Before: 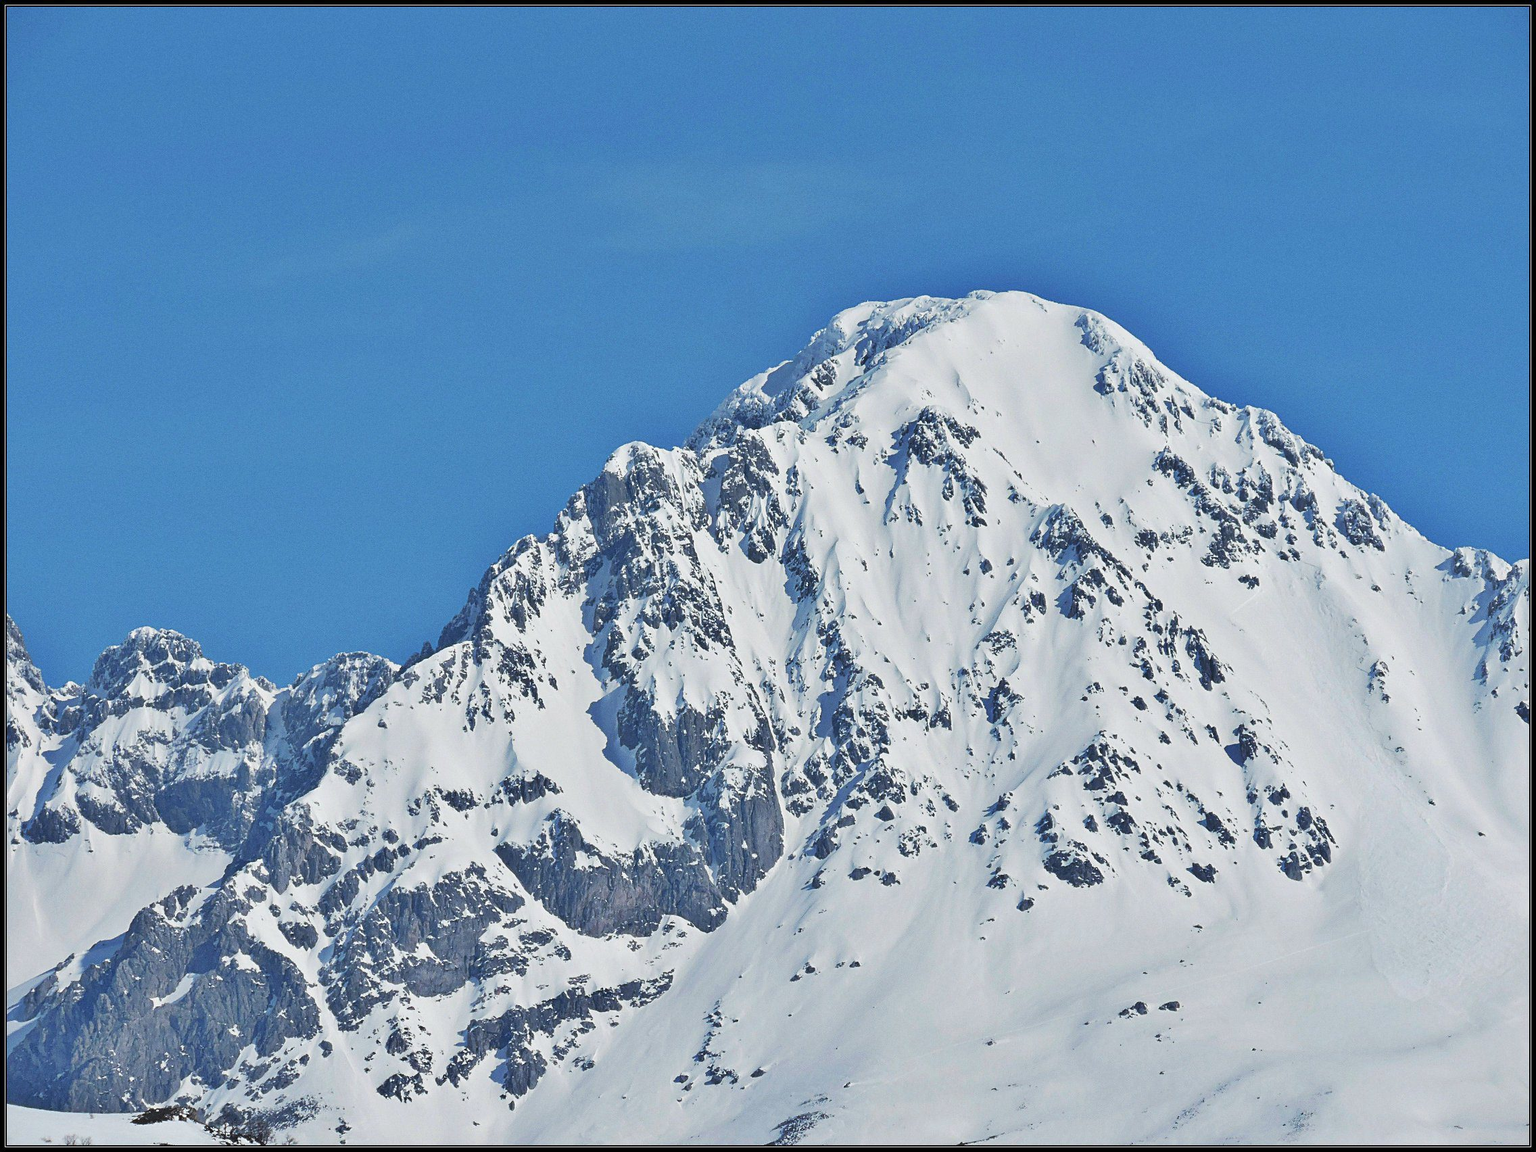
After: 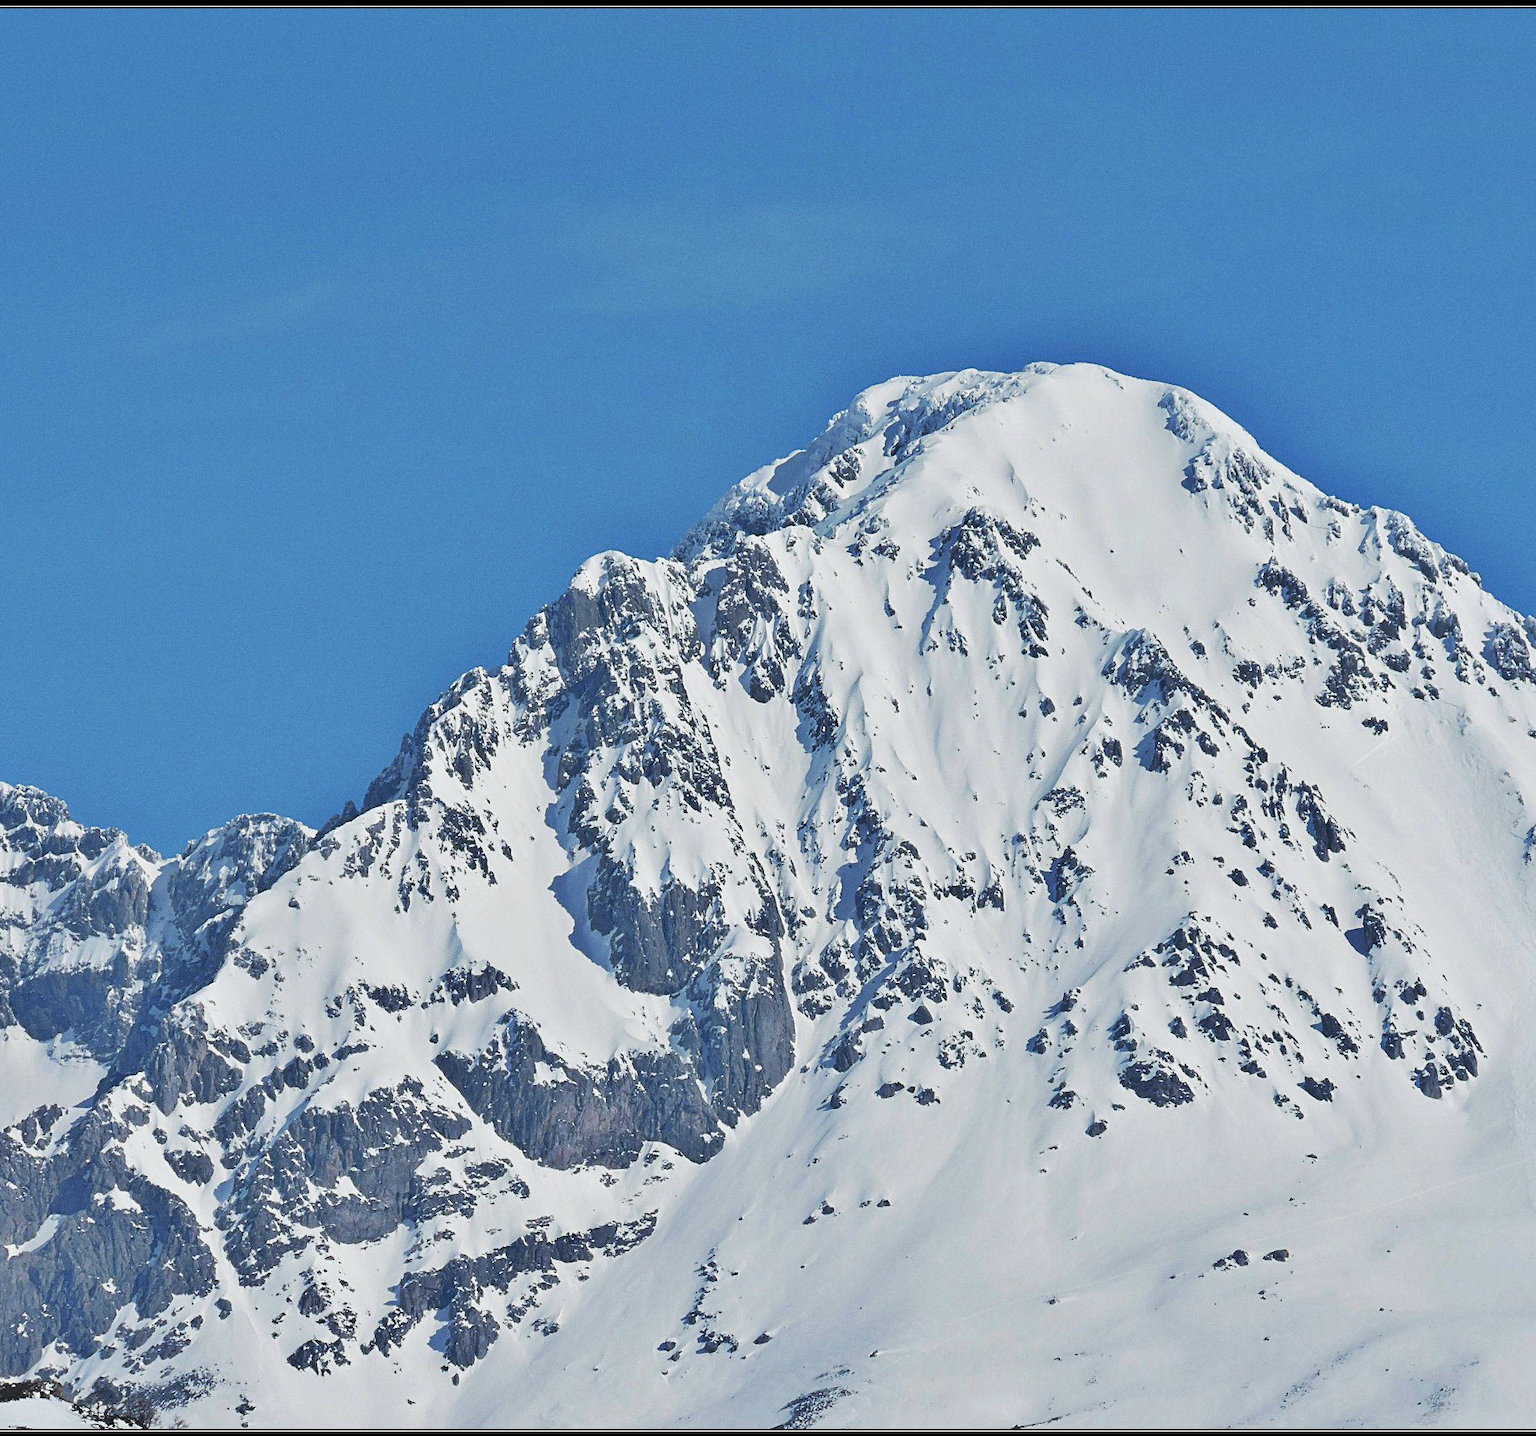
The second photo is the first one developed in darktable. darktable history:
crop and rotate: left 9.564%, right 10.267%
